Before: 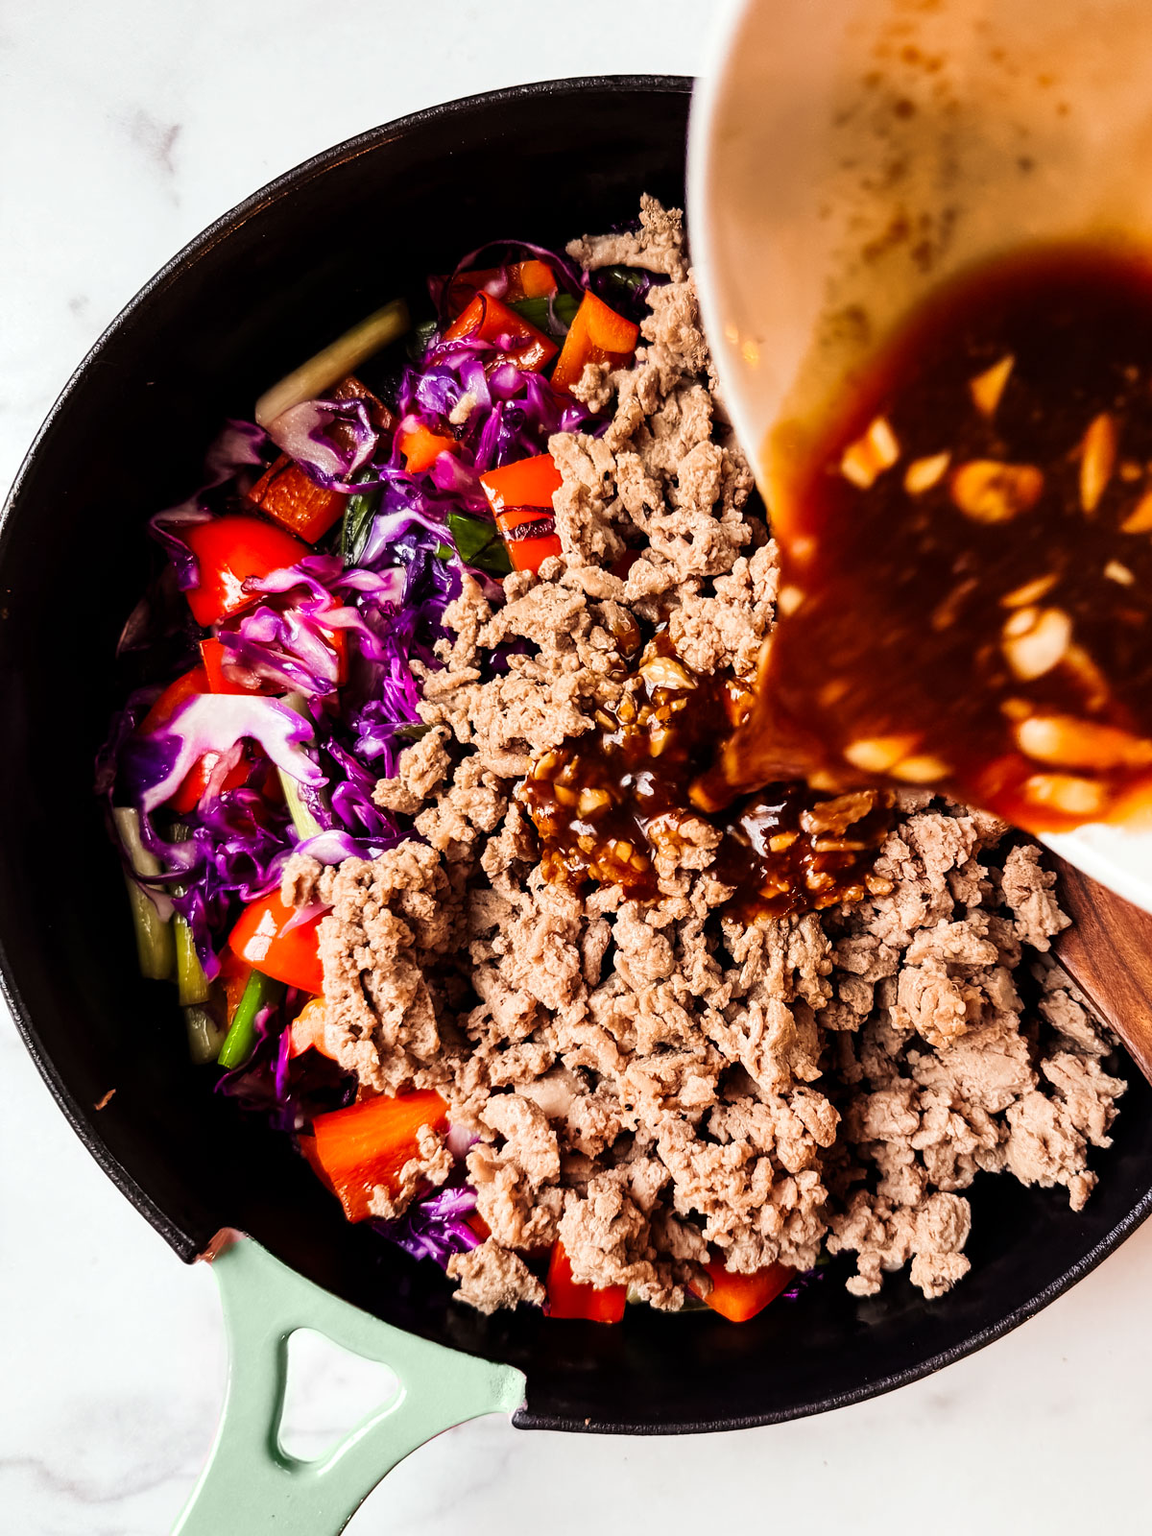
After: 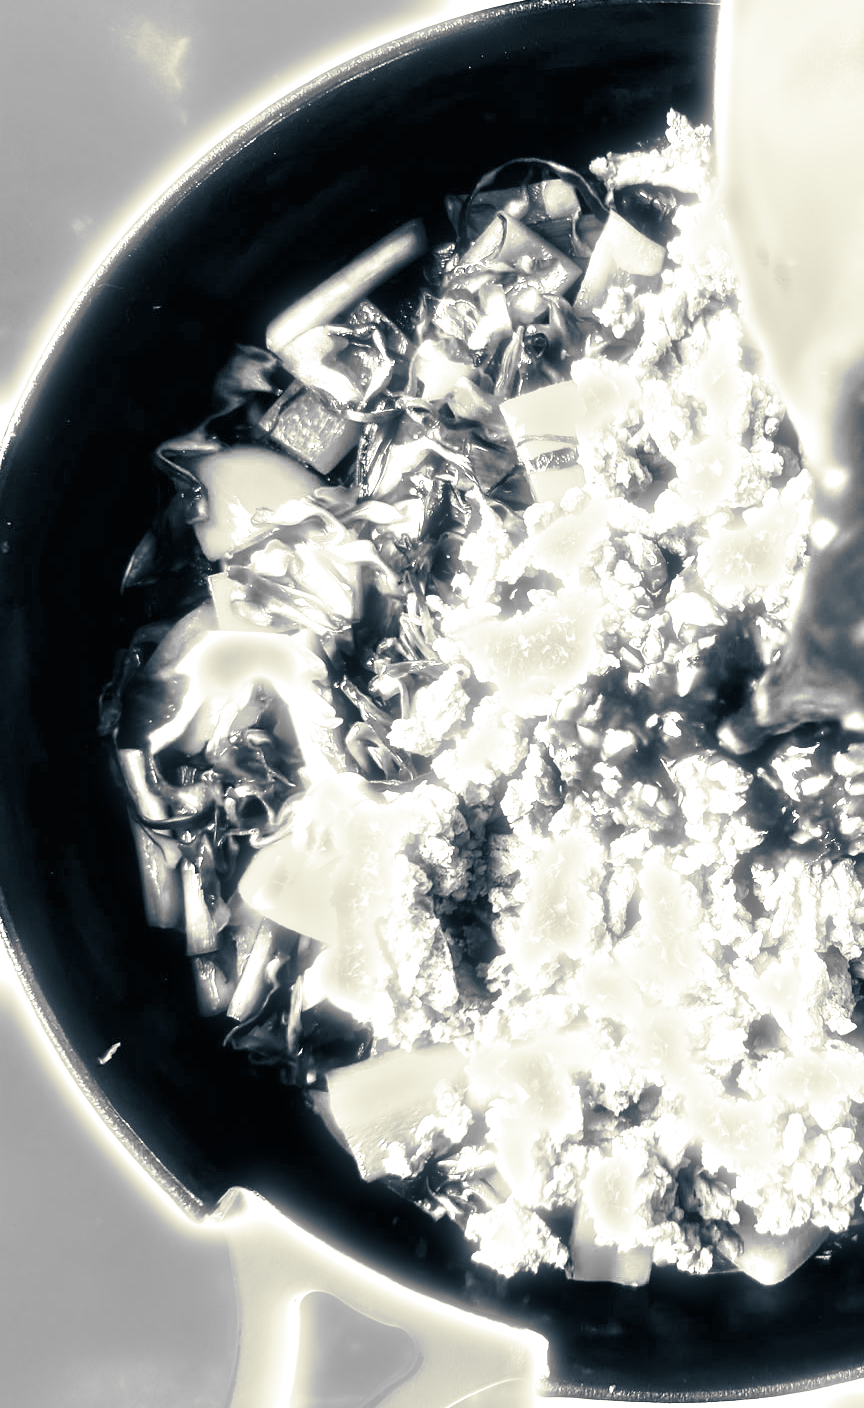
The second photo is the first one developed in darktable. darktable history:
exposure: black level correction 0, exposure 1.741 EV, compensate exposure bias true, compensate highlight preservation false
bloom: size 3%, threshold 100%, strength 0%
monochrome: on, module defaults
white balance: red 1.123, blue 0.83
crop: top 5.803%, right 27.864%, bottom 5.804%
split-toning: shadows › hue 216°, shadows › saturation 1, highlights › hue 57.6°, balance -33.4
